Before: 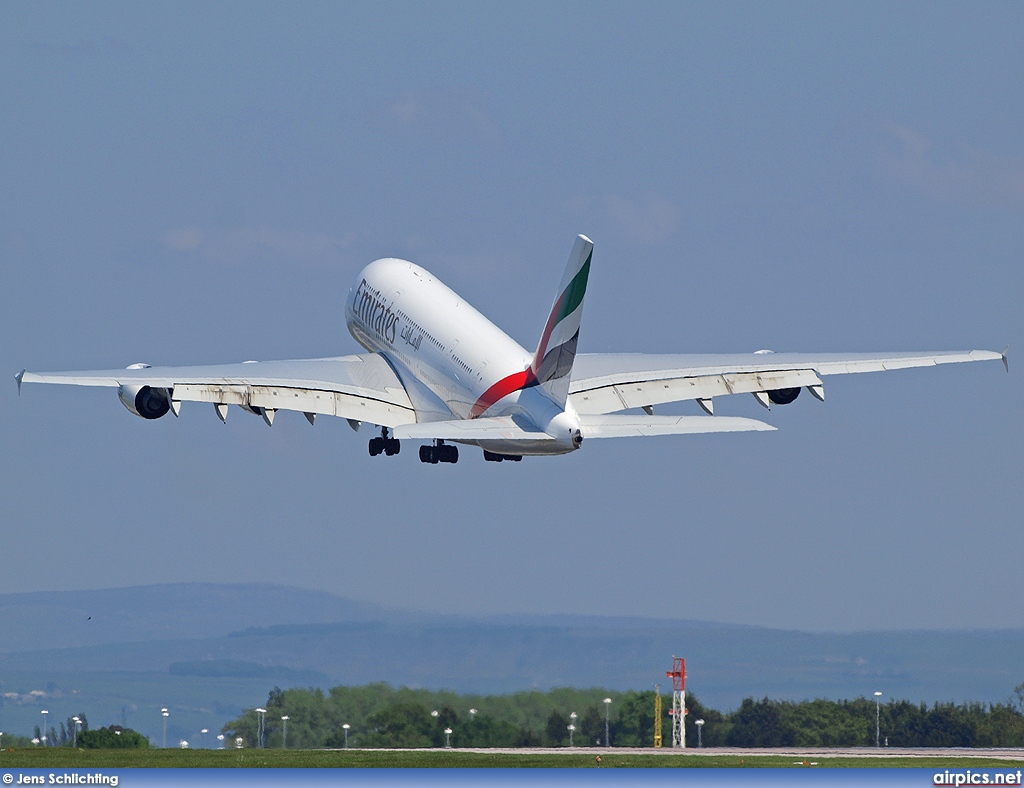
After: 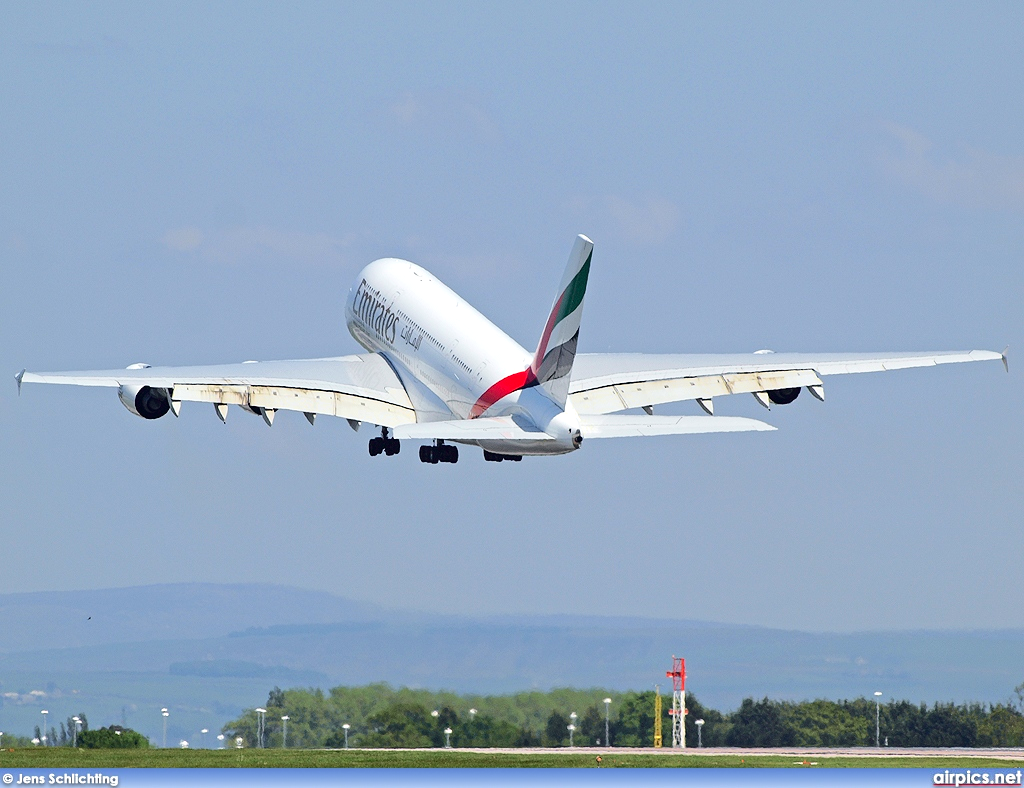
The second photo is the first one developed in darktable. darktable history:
tone curve: curves: ch0 [(0, 0) (0.058, 0.027) (0.214, 0.183) (0.295, 0.288) (0.48, 0.541) (0.658, 0.703) (0.741, 0.775) (0.844, 0.866) (0.986, 0.957)]; ch1 [(0, 0) (0.172, 0.123) (0.312, 0.296) (0.437, 0.429) (0.471, 0.469) (0.502, 0.5) (0.513, 0.515) (0.572, 0.603) (0.617, 0.653) (0.68, 0.724) (0.889, 0.924) (1, 1)]; ch2 [(0, 0) (0.411, 0.424) (0.489, 0.49) (0.502, 0.5) (0.512, 0.524) (0.549, 0.578) (0.604, 0.628) (0.709, 0.748) (1, 1)], color space Lab, independent channels, preserve colors none
exposure: black level correction 0, exposure 0.5 EV, compensate highlight preservation false
